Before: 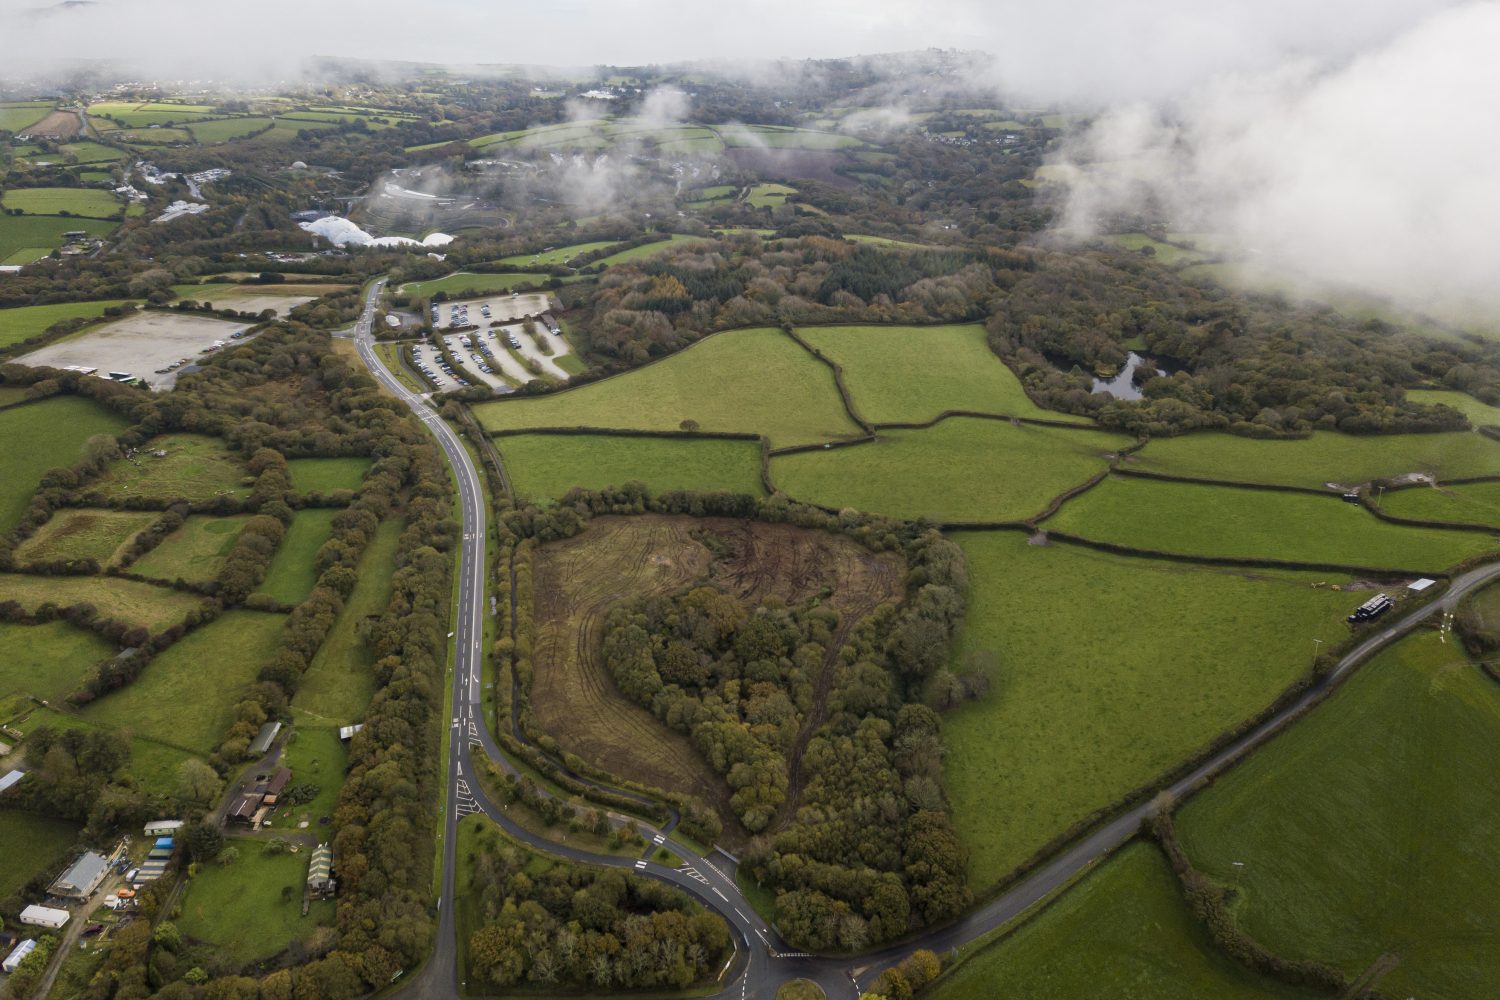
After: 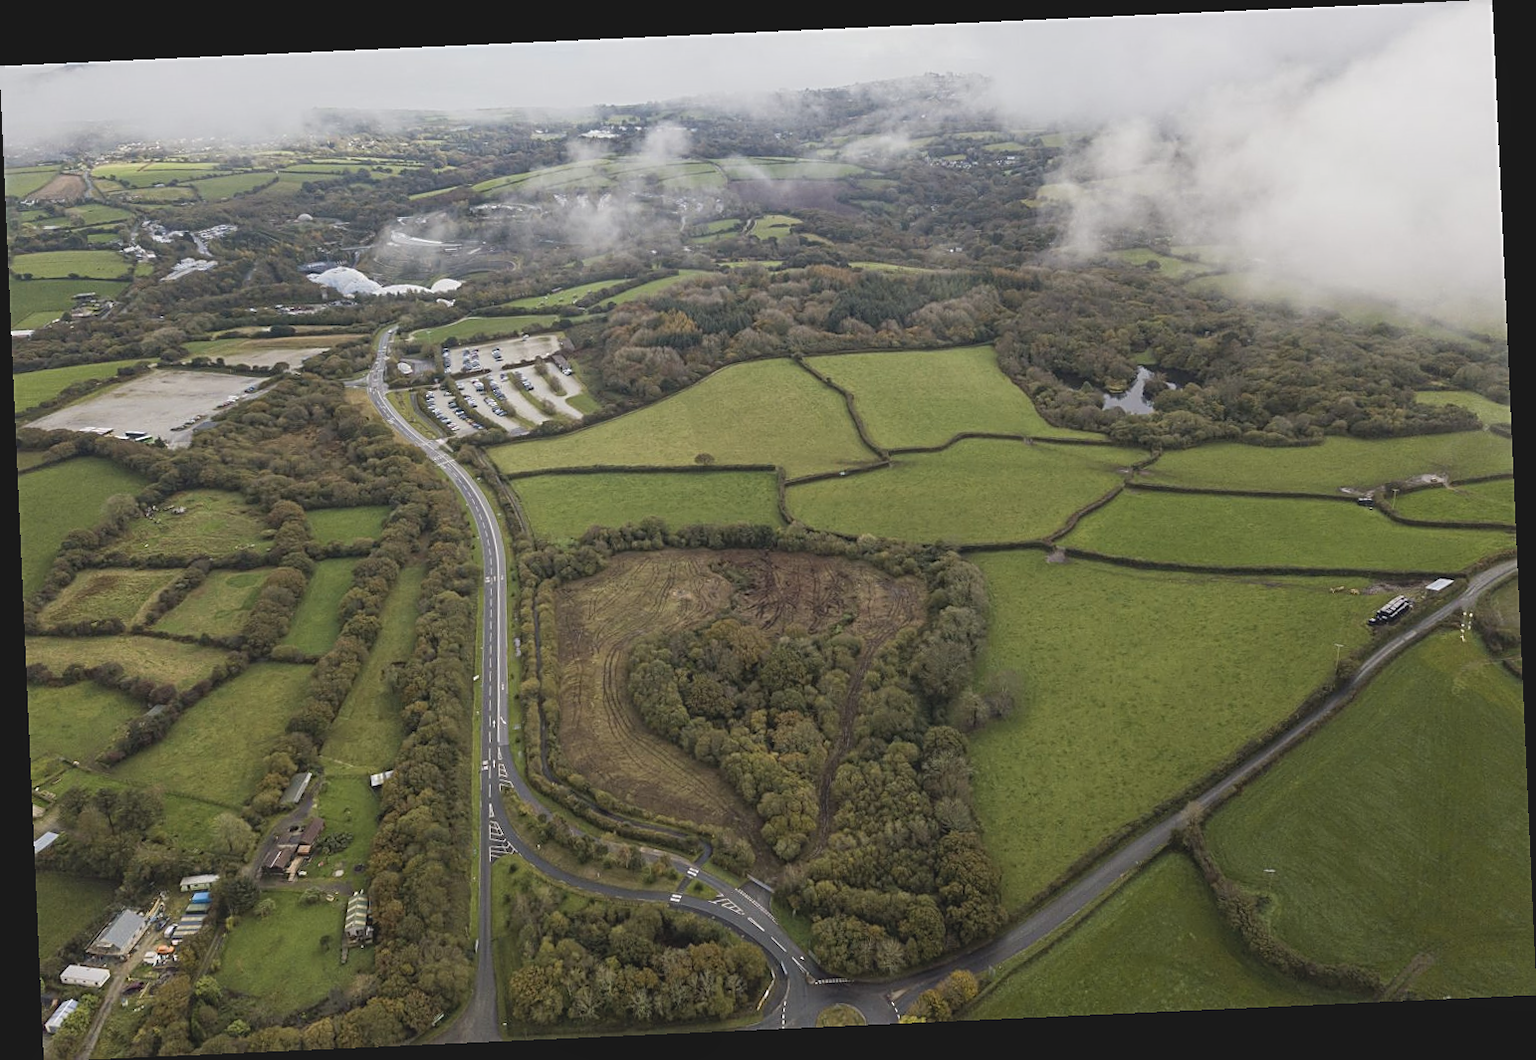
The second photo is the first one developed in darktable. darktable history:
contrast brightness saturation: contrast -0.15, brightness 0.05, saturation -0.12
sharpen: on, module defaults
local contrast: highlights 100%, shadows 100%, detail 120%, midtone range 0.2
rotate and perspective: rotation -2.56°, automatic cropping off
